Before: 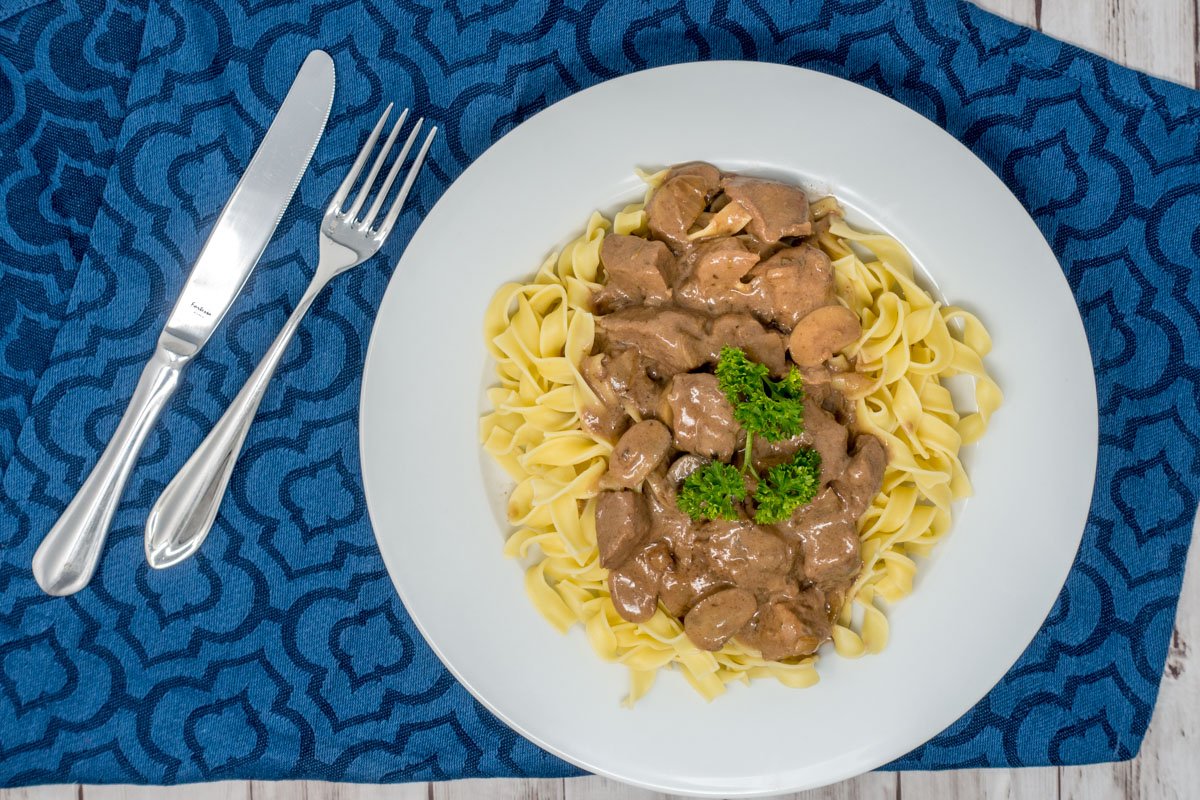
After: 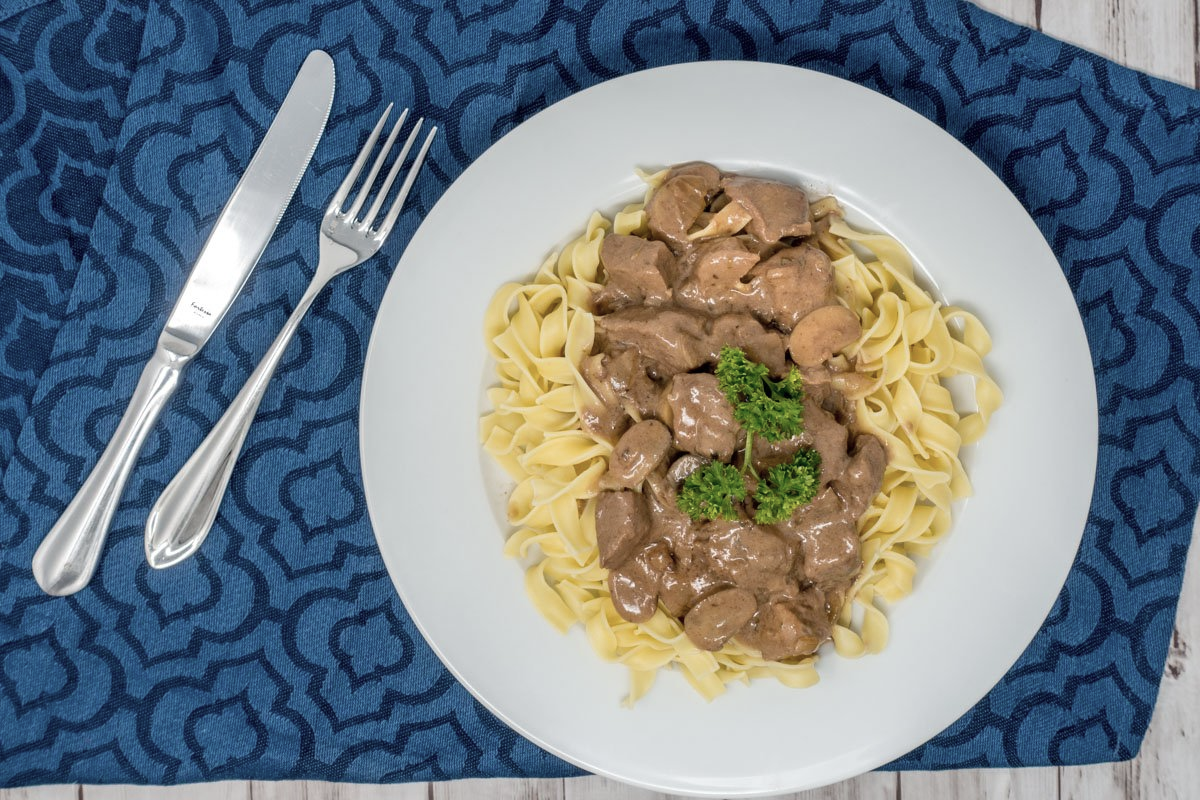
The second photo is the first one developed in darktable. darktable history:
color correction: highlights b* 0.057, saturation 0.772
